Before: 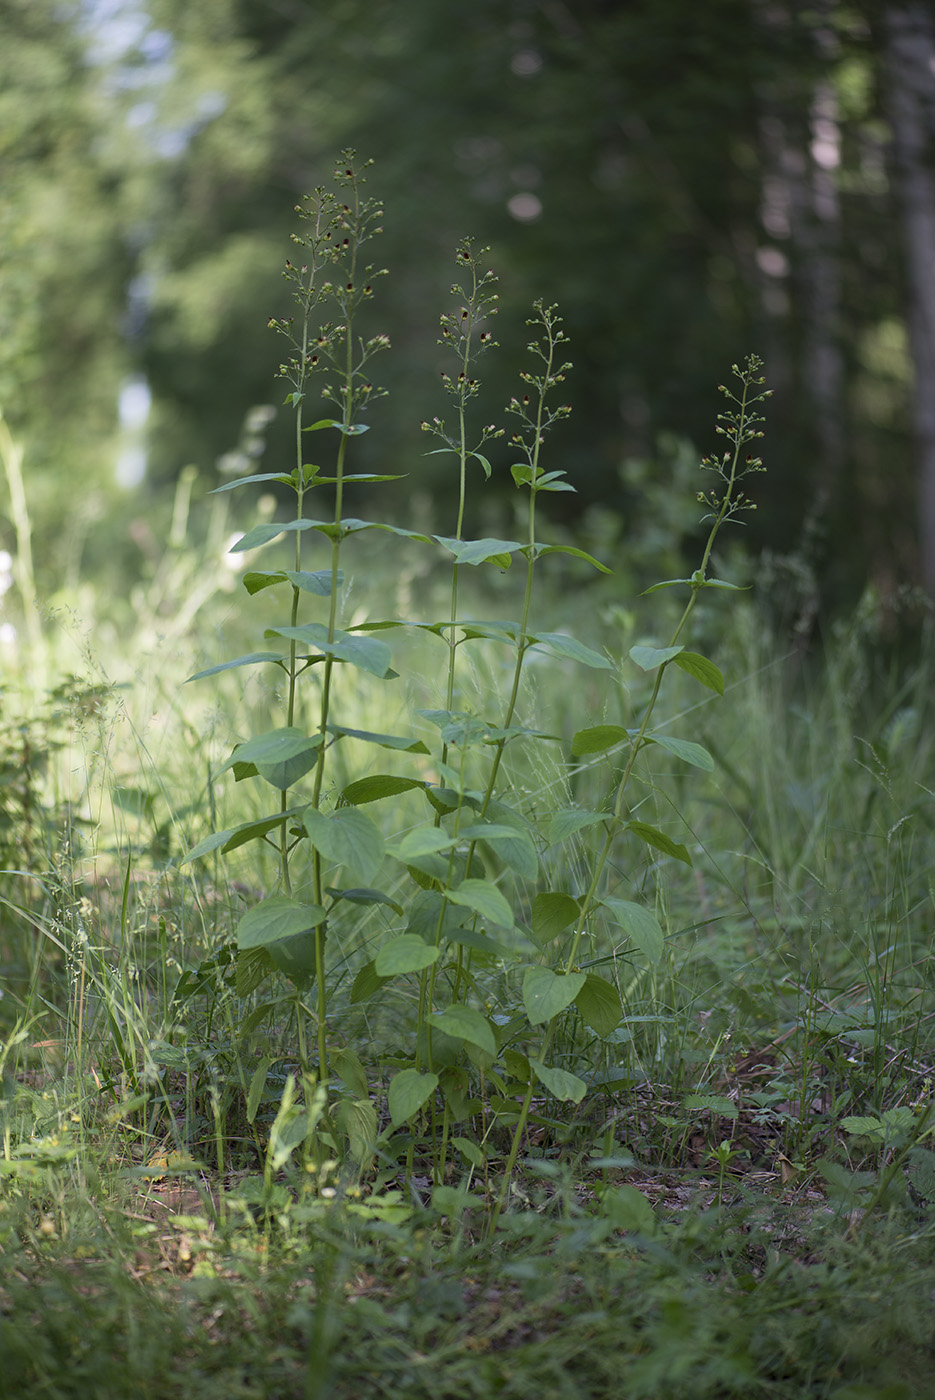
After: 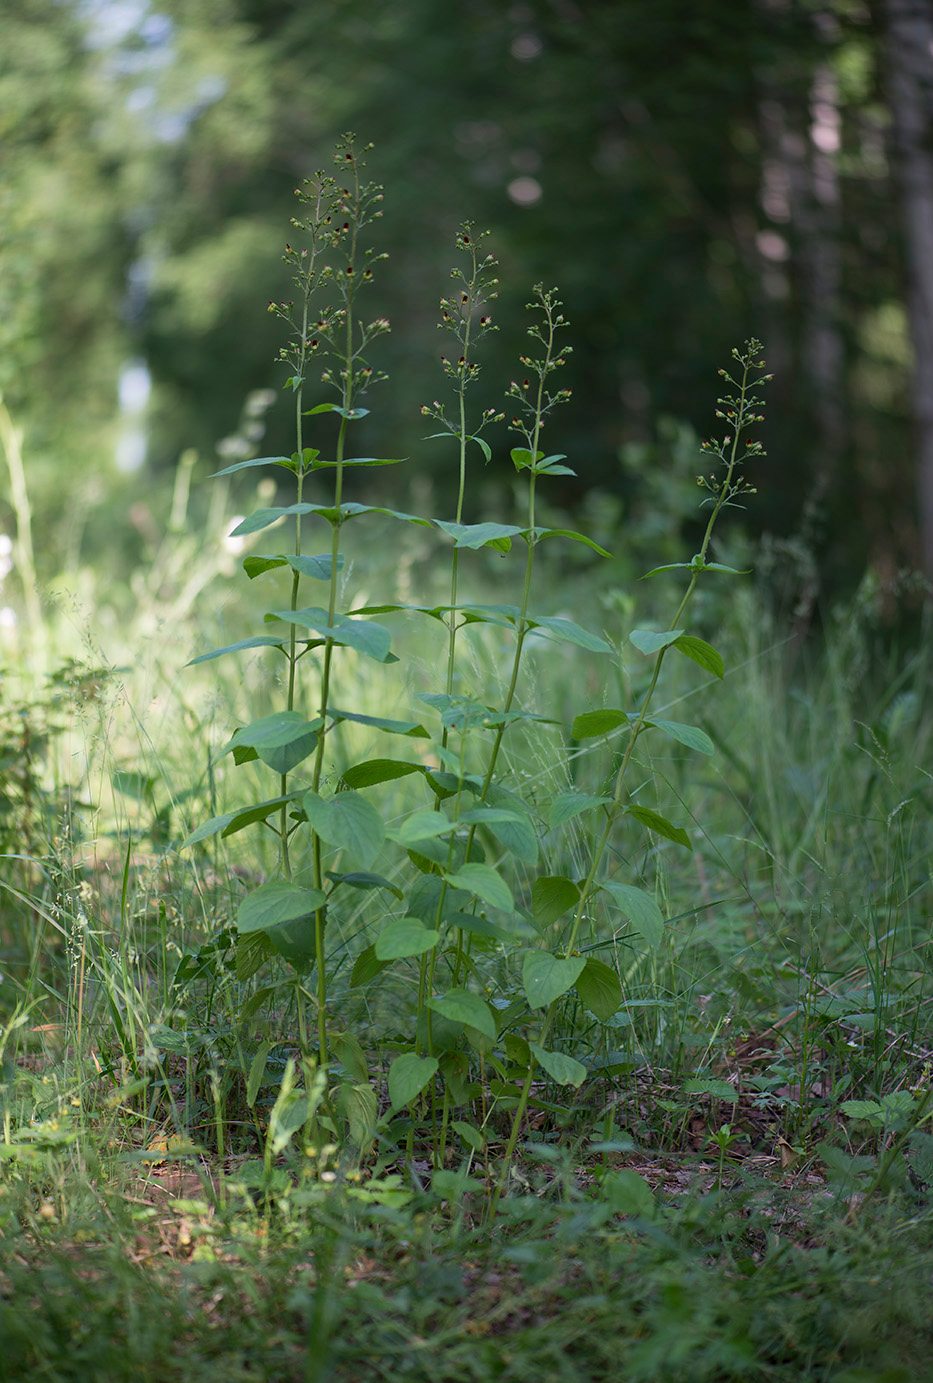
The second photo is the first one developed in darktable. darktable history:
levels: mode automatic, levels [0.036, 0.364, 0.827]
crop: top 1.161%, right 0.113%
